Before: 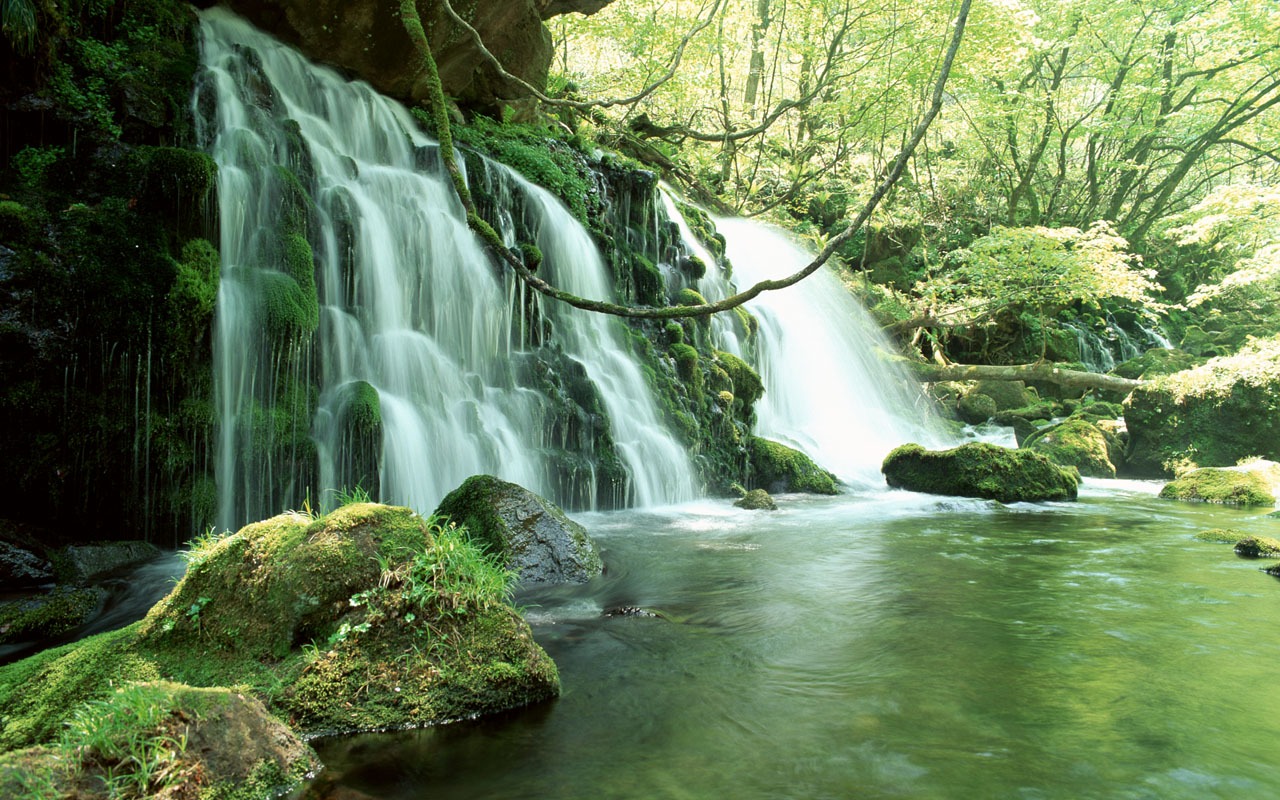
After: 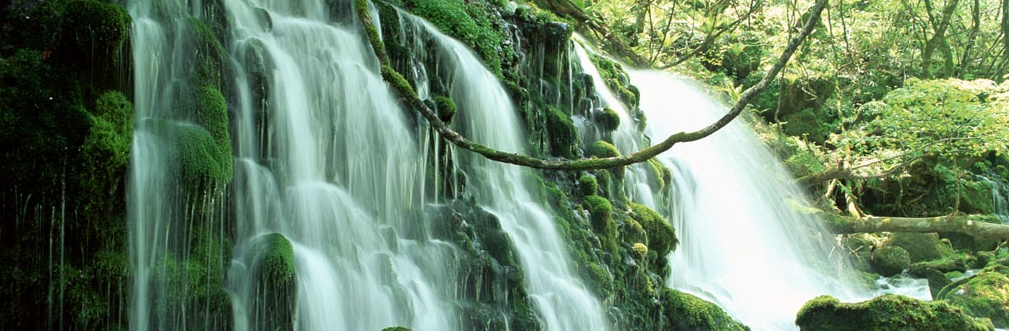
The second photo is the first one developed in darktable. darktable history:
crop: left 6.782%, top 18.514%, right 14.382%, bottom 40.041%
contrast equalizer: octaves 7, y [[0.5 ×6], [0.5 ×6], [0.5, 0.5, 0.501, 0.545, 0.707, 0.863], [0 ×6], [0 ×6]]
